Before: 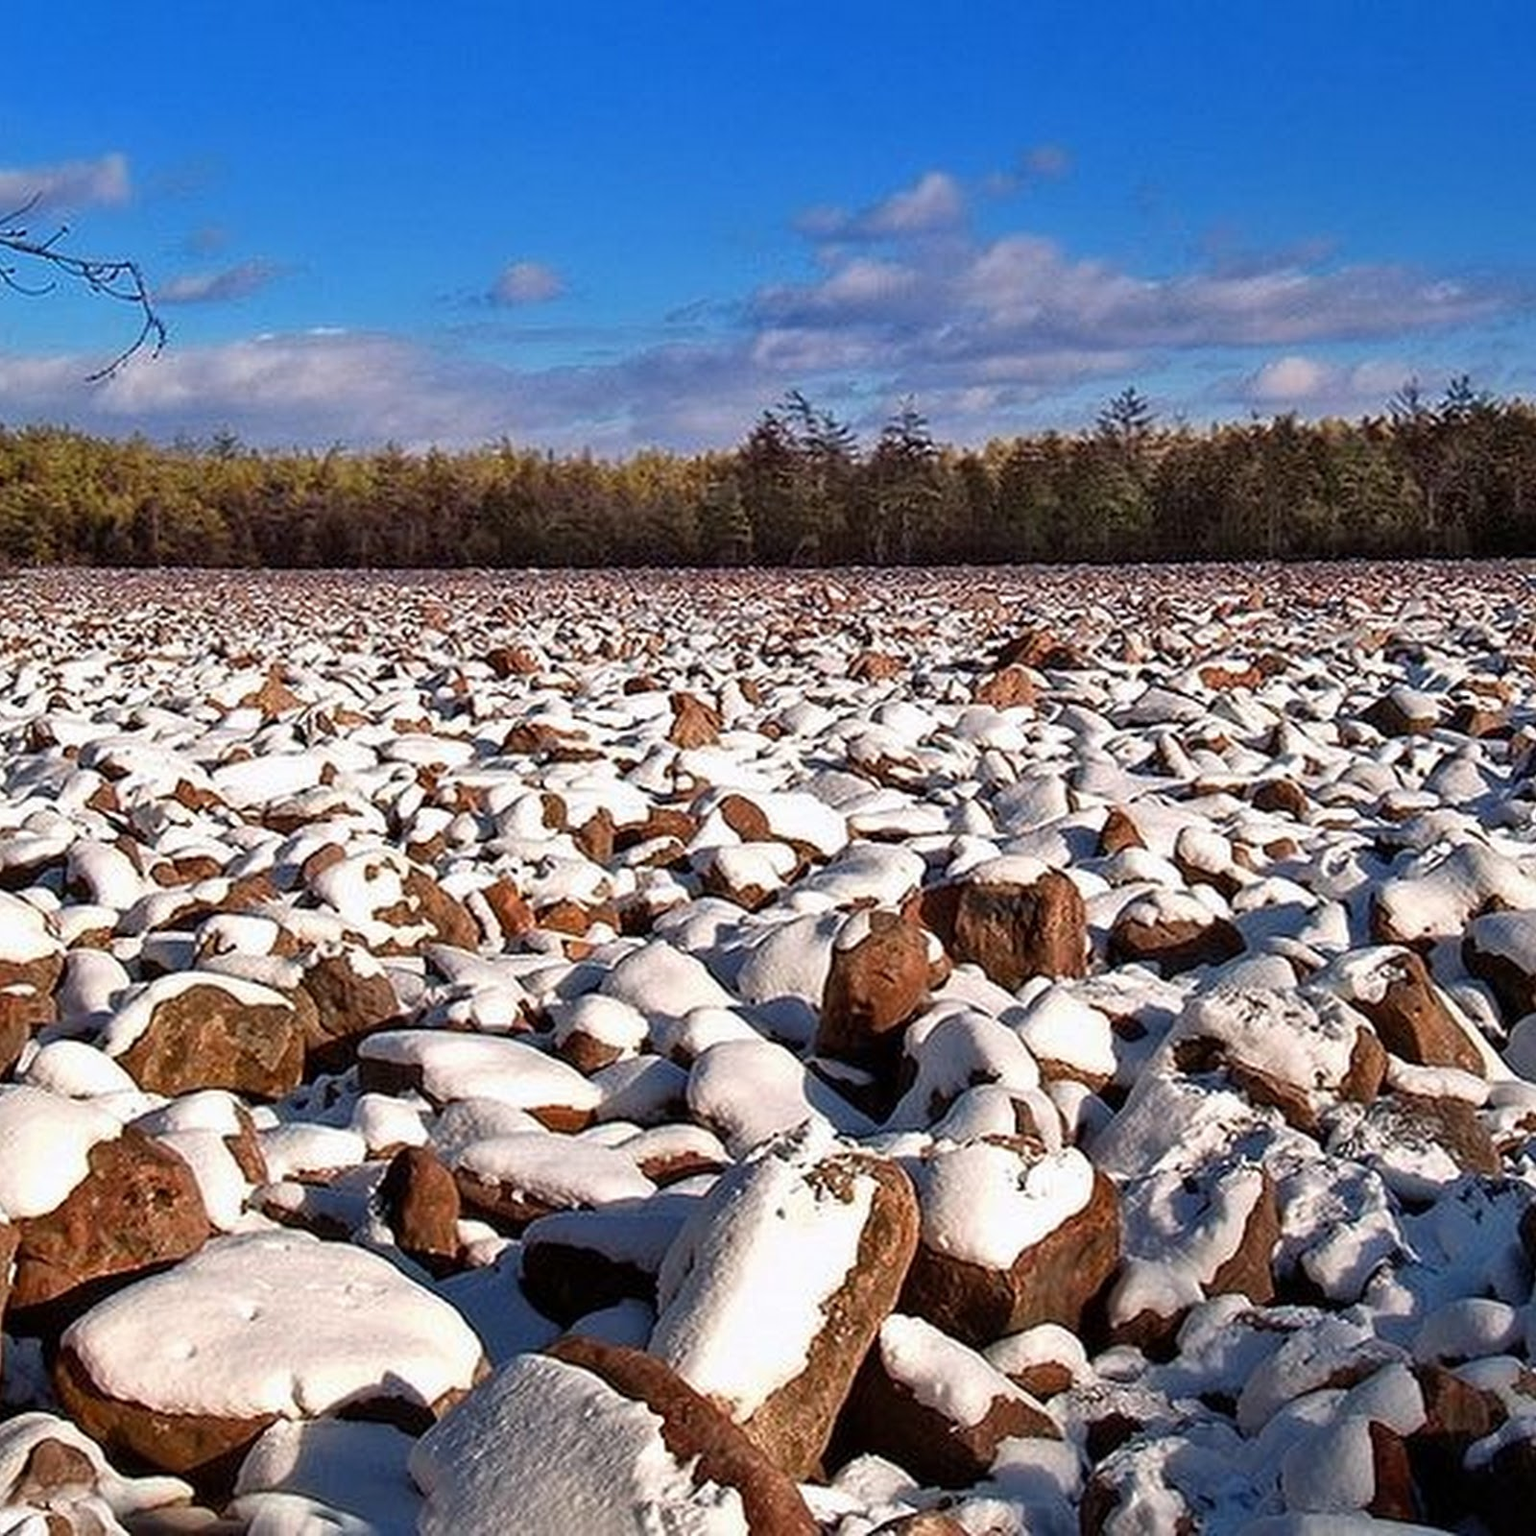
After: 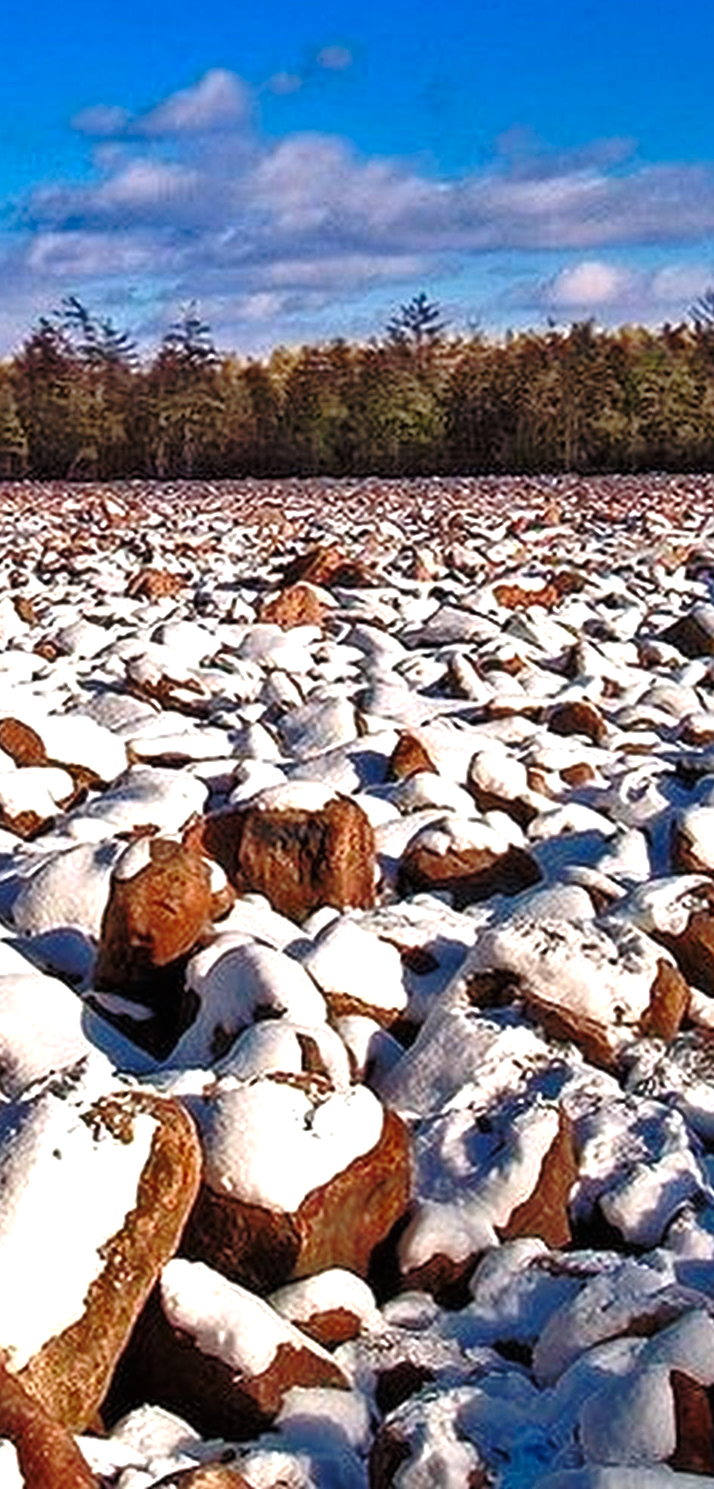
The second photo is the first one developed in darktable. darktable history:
base curve: curves: ch0 [(0, 0) (0.073, 0.04) (0.157, 0.139) (0.492, 0.492) (0.758, 0.758) (1, 1)], preserve colors none
exposure: black level correction -0.002, exposure 0.546 EV, compensate highlight preservation false
crop: left 47.269%, top 6.878%, right 7.937%
color zones: curves: ch0 [(0, 0.5) (0.143, 0.5) (0.286, 0.5) (0.429, 0.5) (0.571, 0.5) (0.714, 0.476) (0.857, 0.5) (1, 0.5)]; ch2 [(0, 0.5) (0.143, 0.5) (0.286, 0.5) (0.429, 0.5) (0.571, 0.5) (0.714, 0.487) (0.857, 0.5) (1, 0.5)]
color balance rgb: power › luminance -14.927%, perceptual saturation grading › global saturation 0.265%, global vibrance 20%
tone equalizer: -7 EV 0.145 EV, -6 EV 0.564 EV, -5 EV 1.12 EV, -4 EV 1.37 EV, -3 EV 1.13 EV, -2 EV 0.6 EV, -1 EV 0.147 EV
